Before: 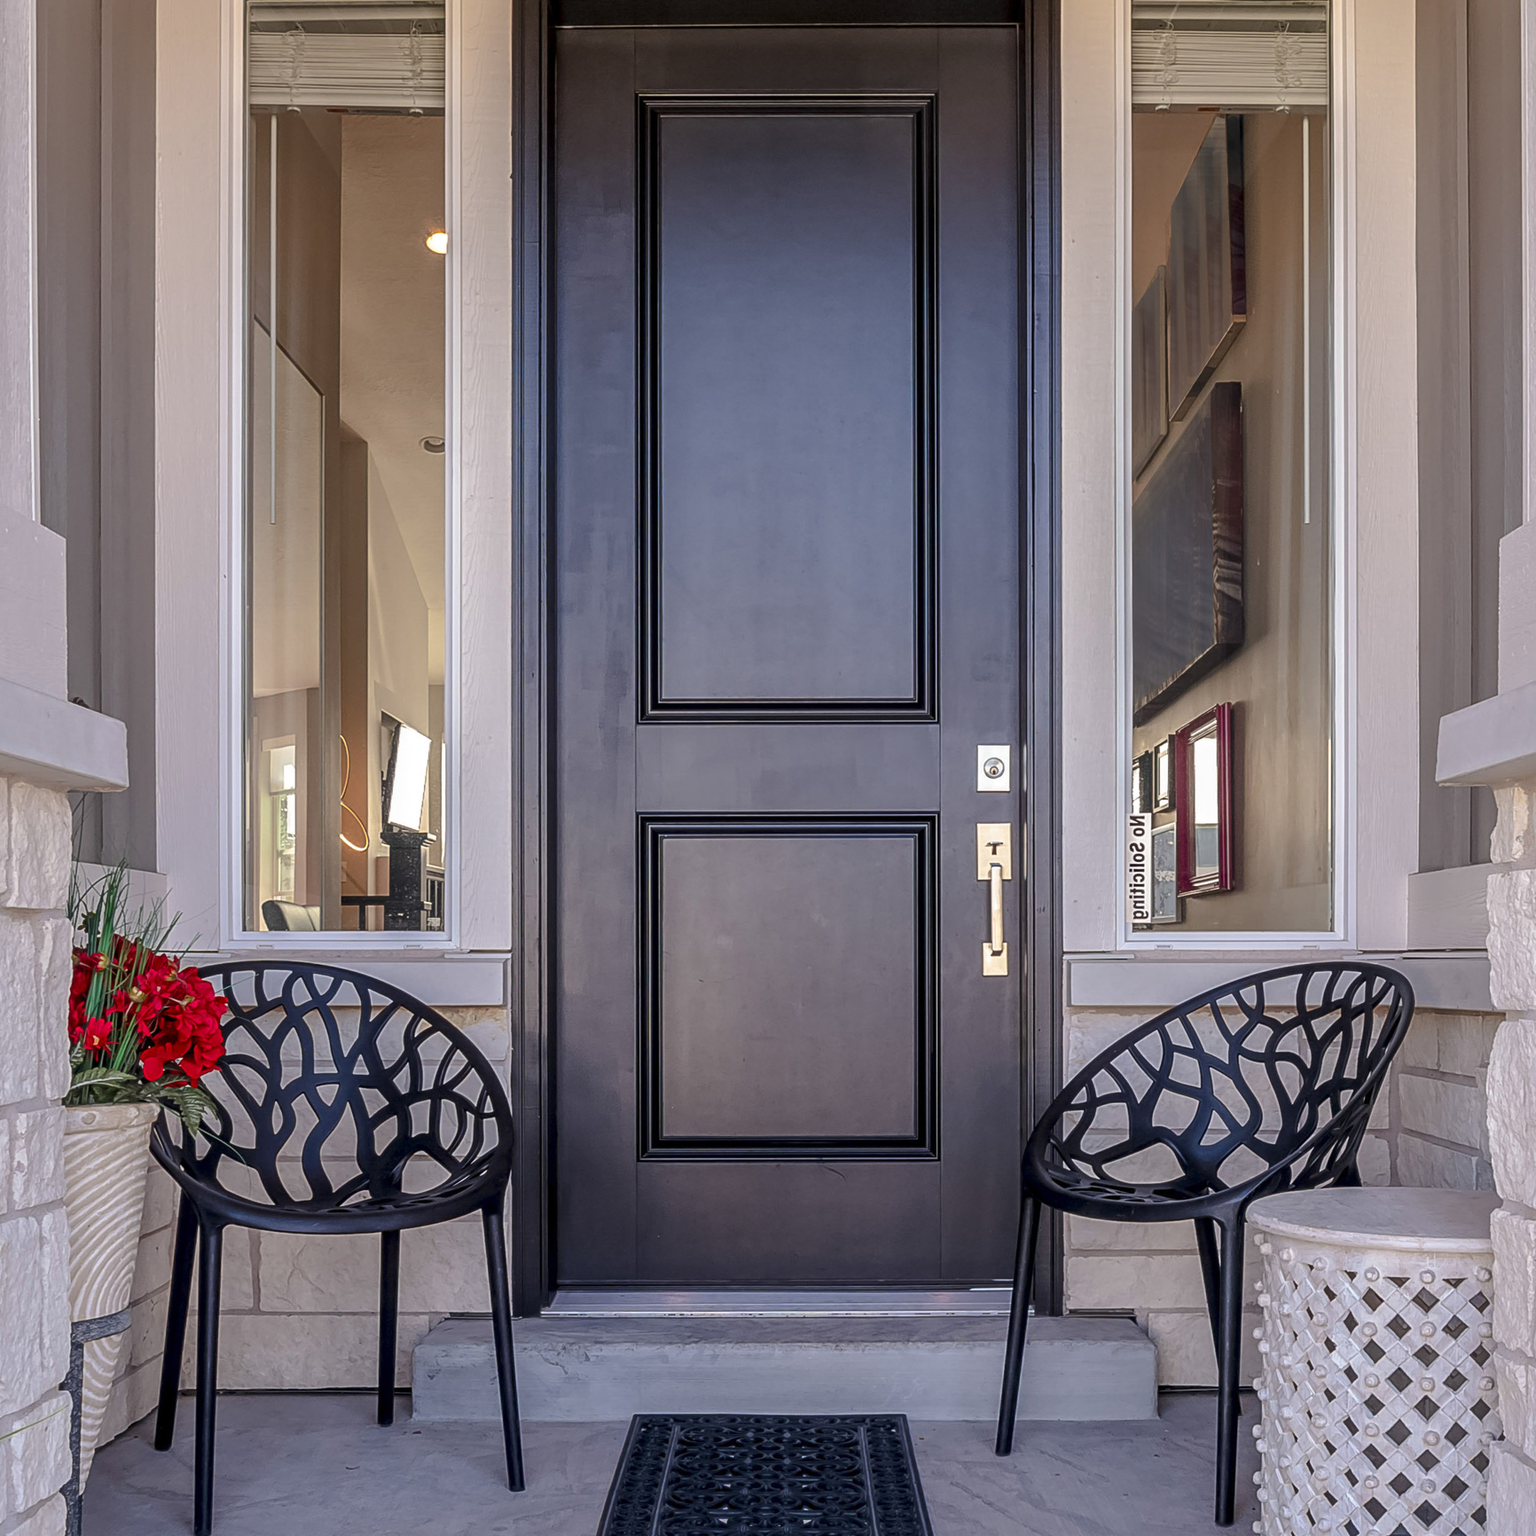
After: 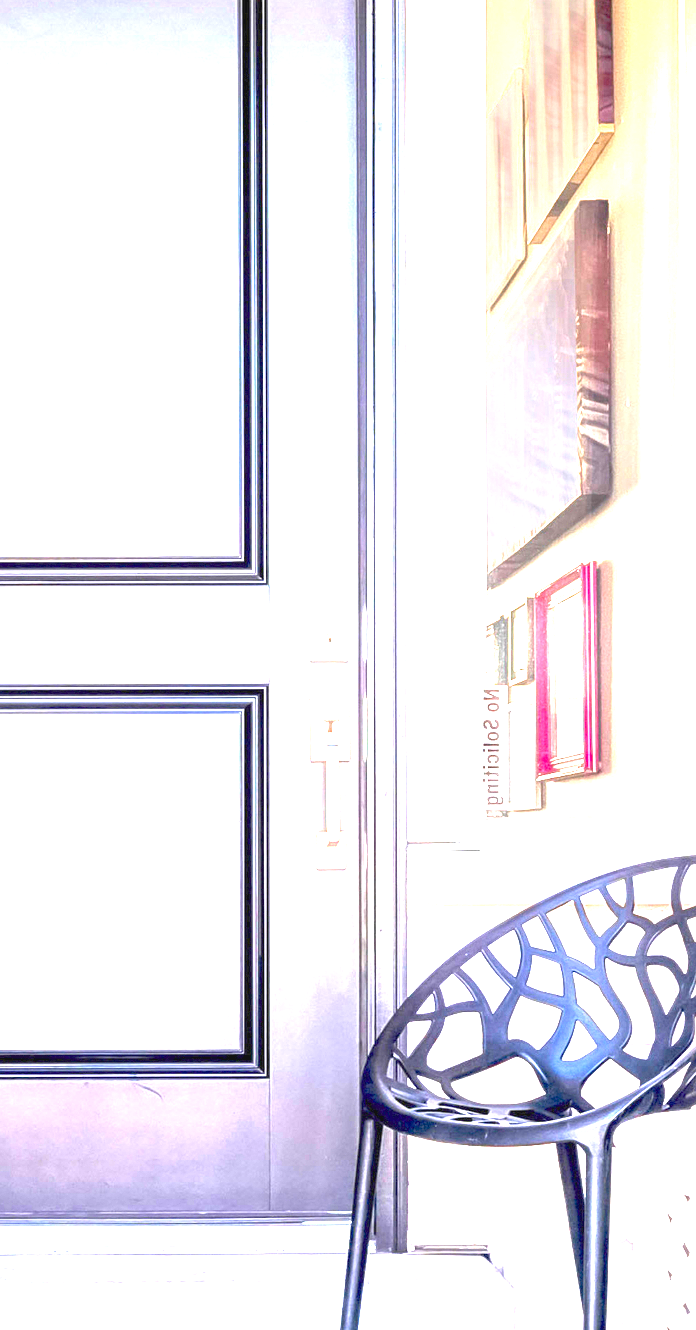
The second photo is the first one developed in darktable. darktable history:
crop: left 45.726%, top 13.384%, right 14.08%, bottom 9.823%
color balance rgb: perceptual saturation grading › global saturation 25.049%, contrast -10.24%
exposure: black level correction 0, exposure 4.004 EV, compensate highlight preservation false
